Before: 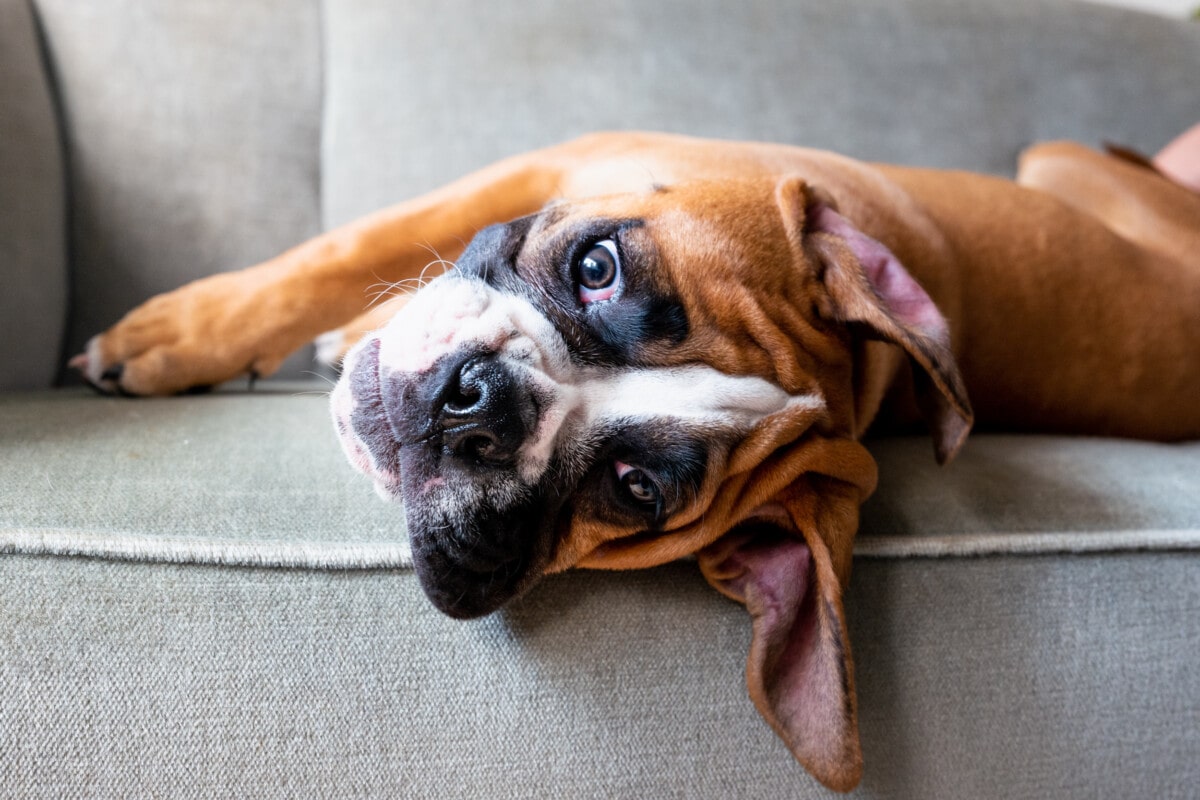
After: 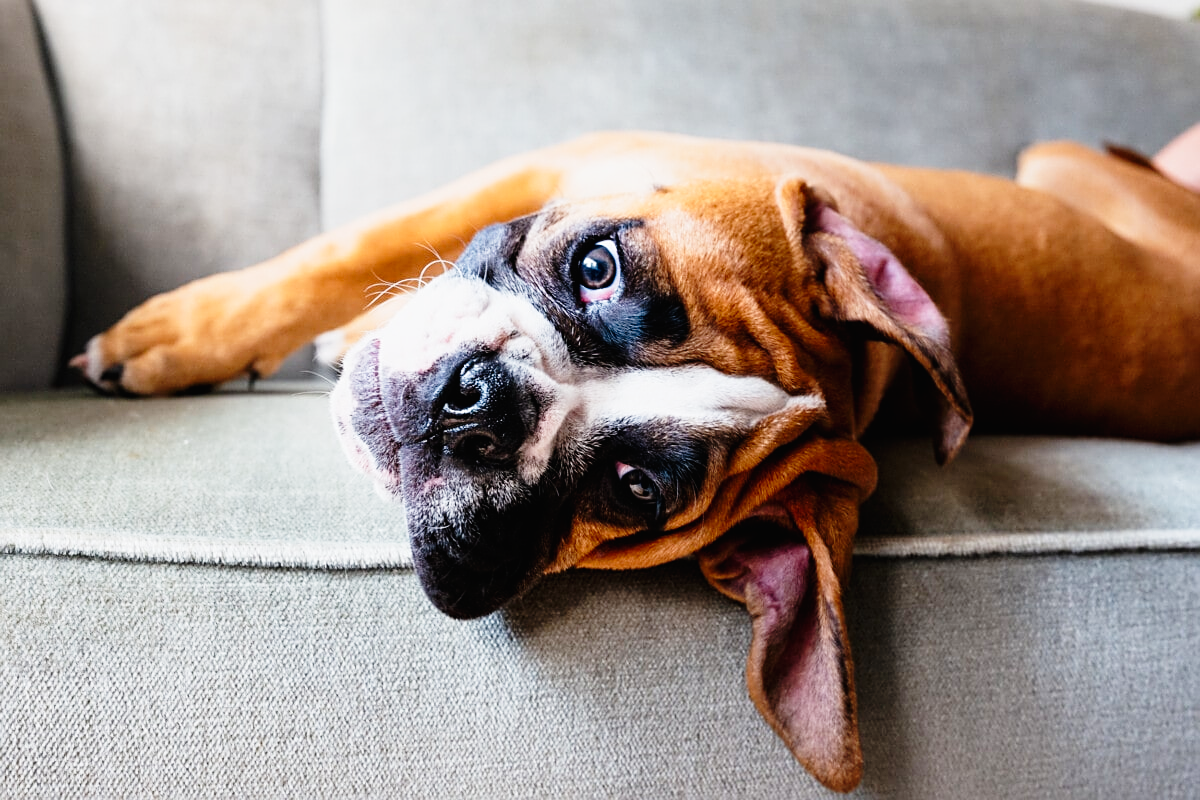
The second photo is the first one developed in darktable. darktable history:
sharpen: on, module defaults
tone curve: curves: ch0 [(0, 0.011) (0.053, 0.026) (0.174, 0.115) (0.398, 0.444) (0.673, 0.775) (0.829, 0.906) (0.991, 0.981)]; ch1 [(0, 0) (0.276, 0.206) (0.409, 0.383) (0.473, 0.458) (0.492, 0.499) (0.521, 0.502) (0.546, 0.543) (0.585, 0.617) (0.659, 0.686) (0.78, 0.8) (1, 1)]; ch2 [(0, 0) (0.438, 0.449) (0.473, 0.469) (0.503, 0.5) (0.523, 0.538) (0.562, 0.598) (0.612, 0.635) (0.695, 0.713) (1, 1)], preserve colors none
